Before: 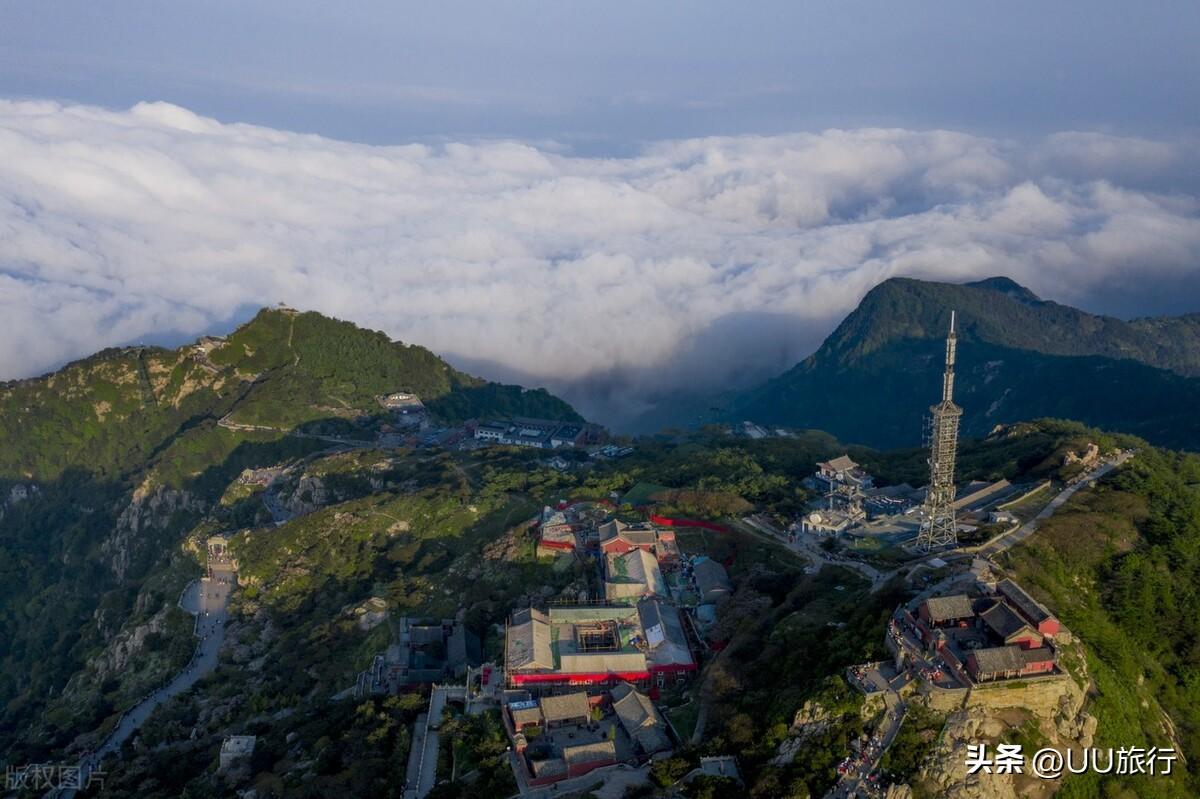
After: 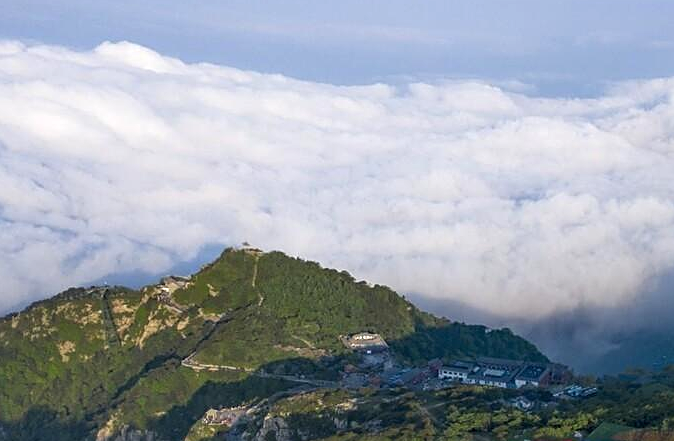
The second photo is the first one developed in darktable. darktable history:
crop and rotate: left 3.036%, top 7.613%, right 40.72%, bottom 37.161%
exposure: black level correction 0, exposure 0.498 EV, compensate highlight preservation false
sharpen: on, module defaults
